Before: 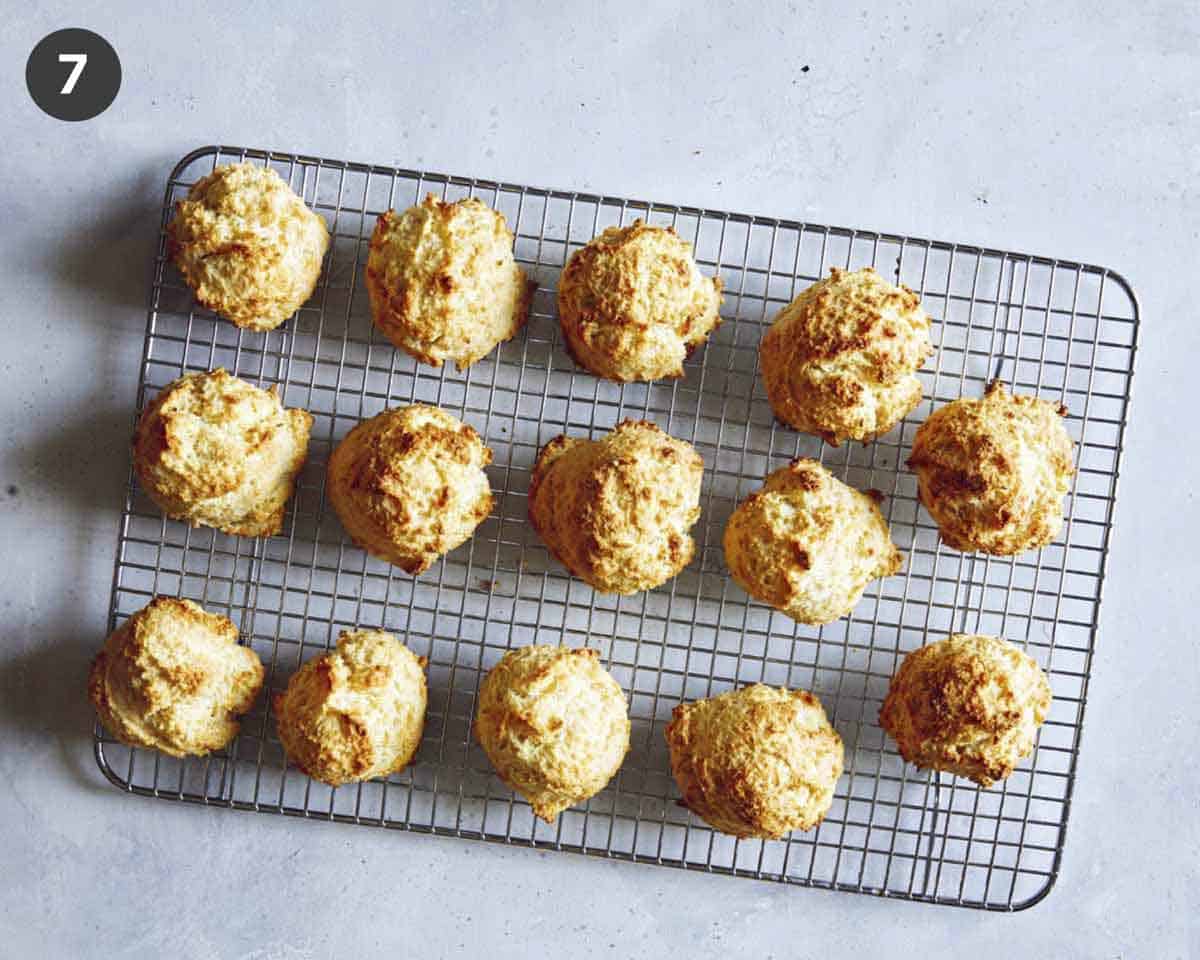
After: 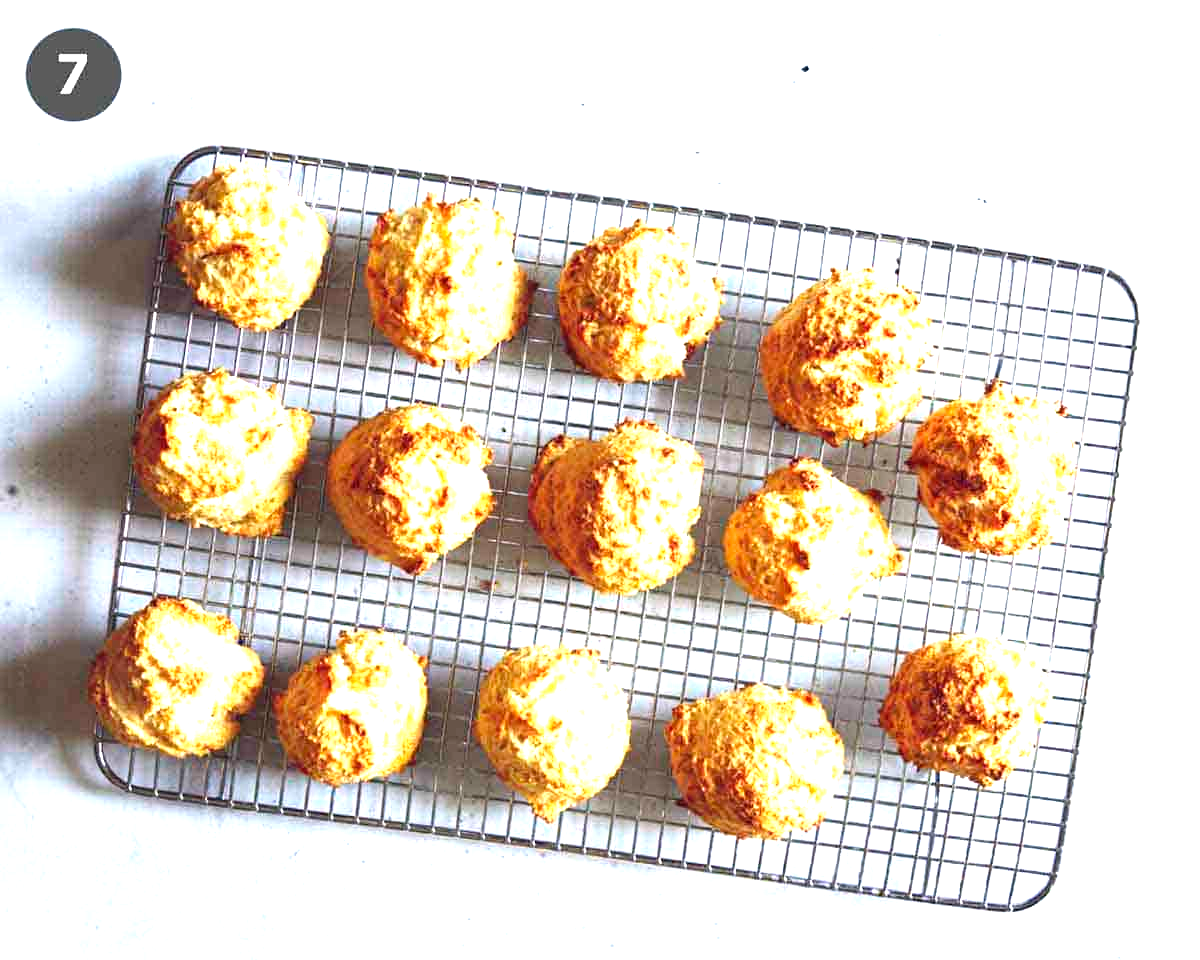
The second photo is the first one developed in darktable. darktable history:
exposure: black level correction 0, exposure 1.29 EV, compensate exposure bias true, compensate highlight preservation false
